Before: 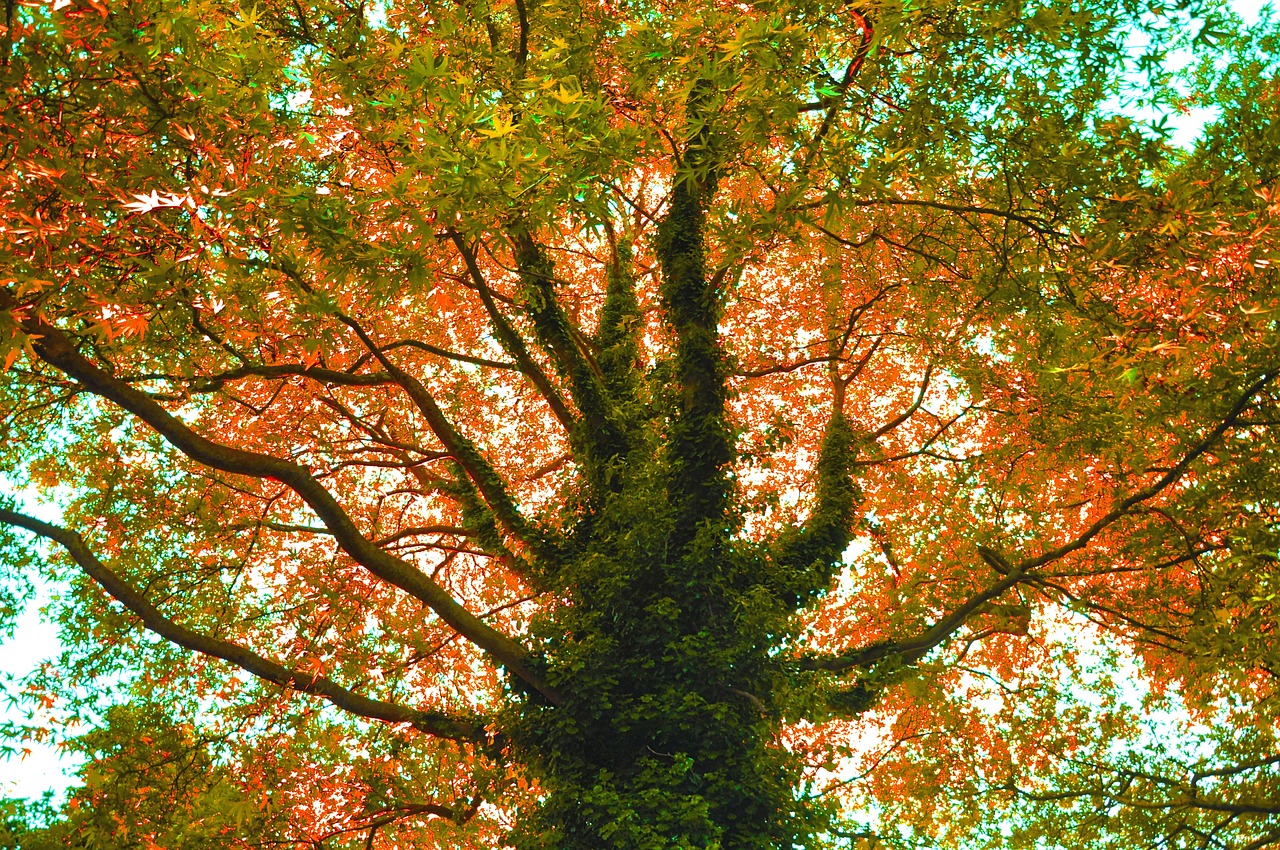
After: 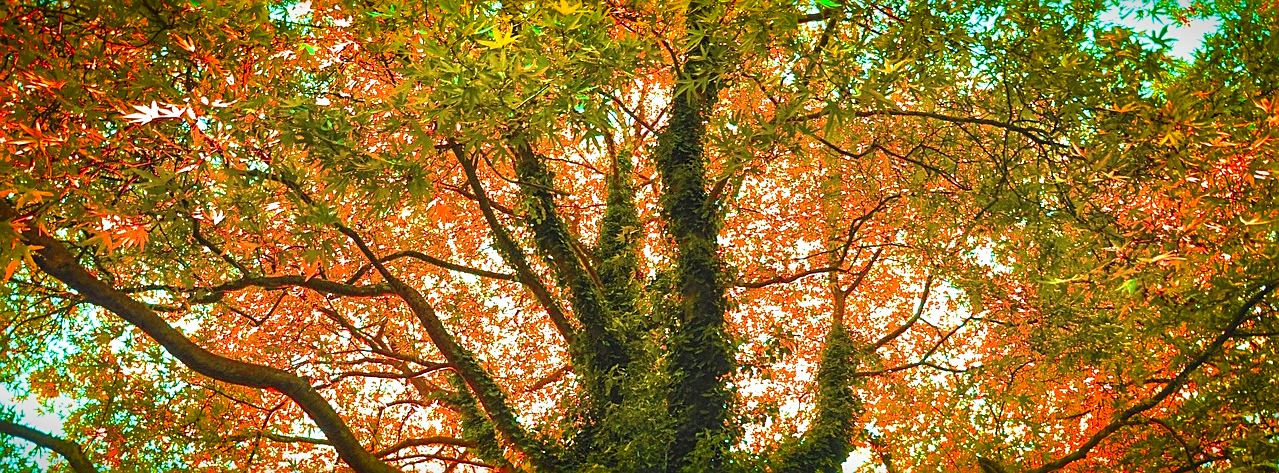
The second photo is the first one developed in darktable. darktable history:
exposure: exposure 0.374 EV, compensate highlight preservation false
crop and rotate: top 10.631%, bottom 33.619%
vignetting: saturation 0.378, automatic ratio true
sharpen: on, module defaults
local contrast: detail 113%
